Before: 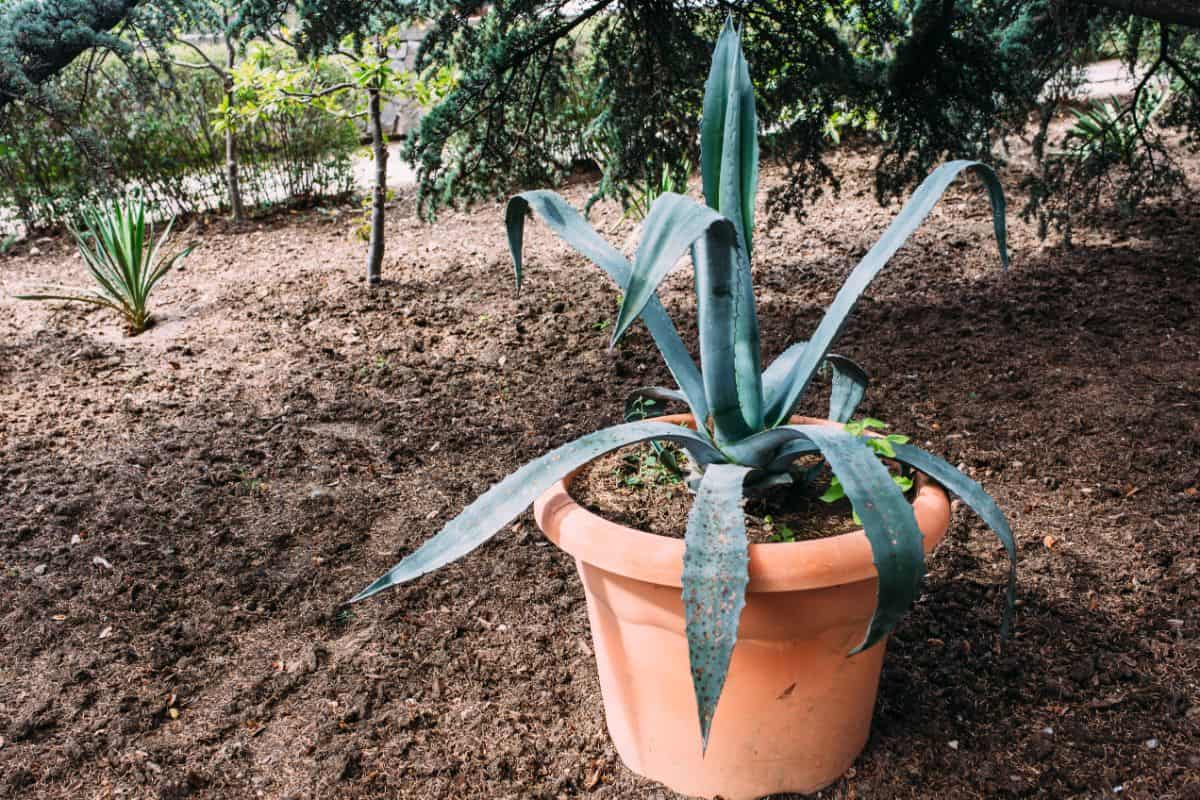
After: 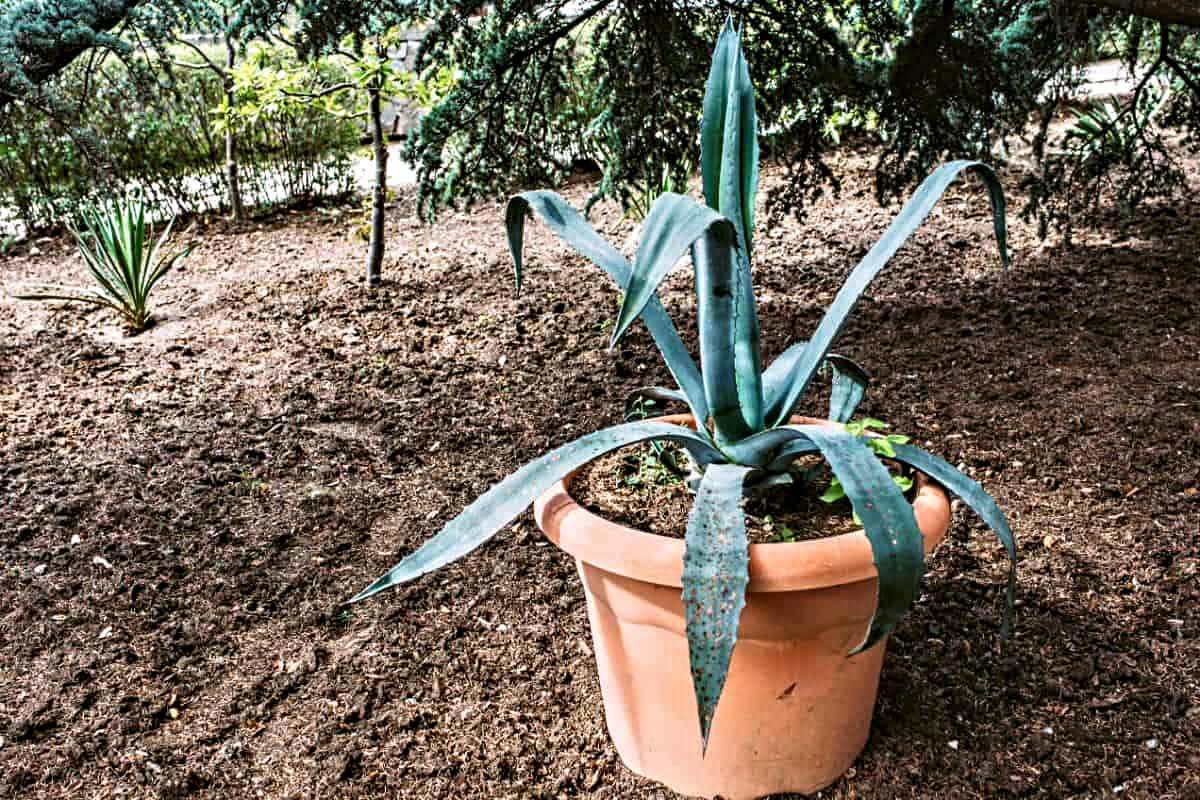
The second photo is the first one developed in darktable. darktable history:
velvia: on, module defaults
contrast equalizer: octaves 7, y [[0.5, 0.542, 0.583, 0.625, 0.667, 0.708], [0.5 ×6], [0.5 ×6], [0 ×6], [0 ×6]]
color balance: lift [1.004, 1.002, 1.002, 0.998], gamma [1, 1.007, 1.002, 0.993], gain [1, 0.977, 1.013, 1.023], contrast -3.64%
